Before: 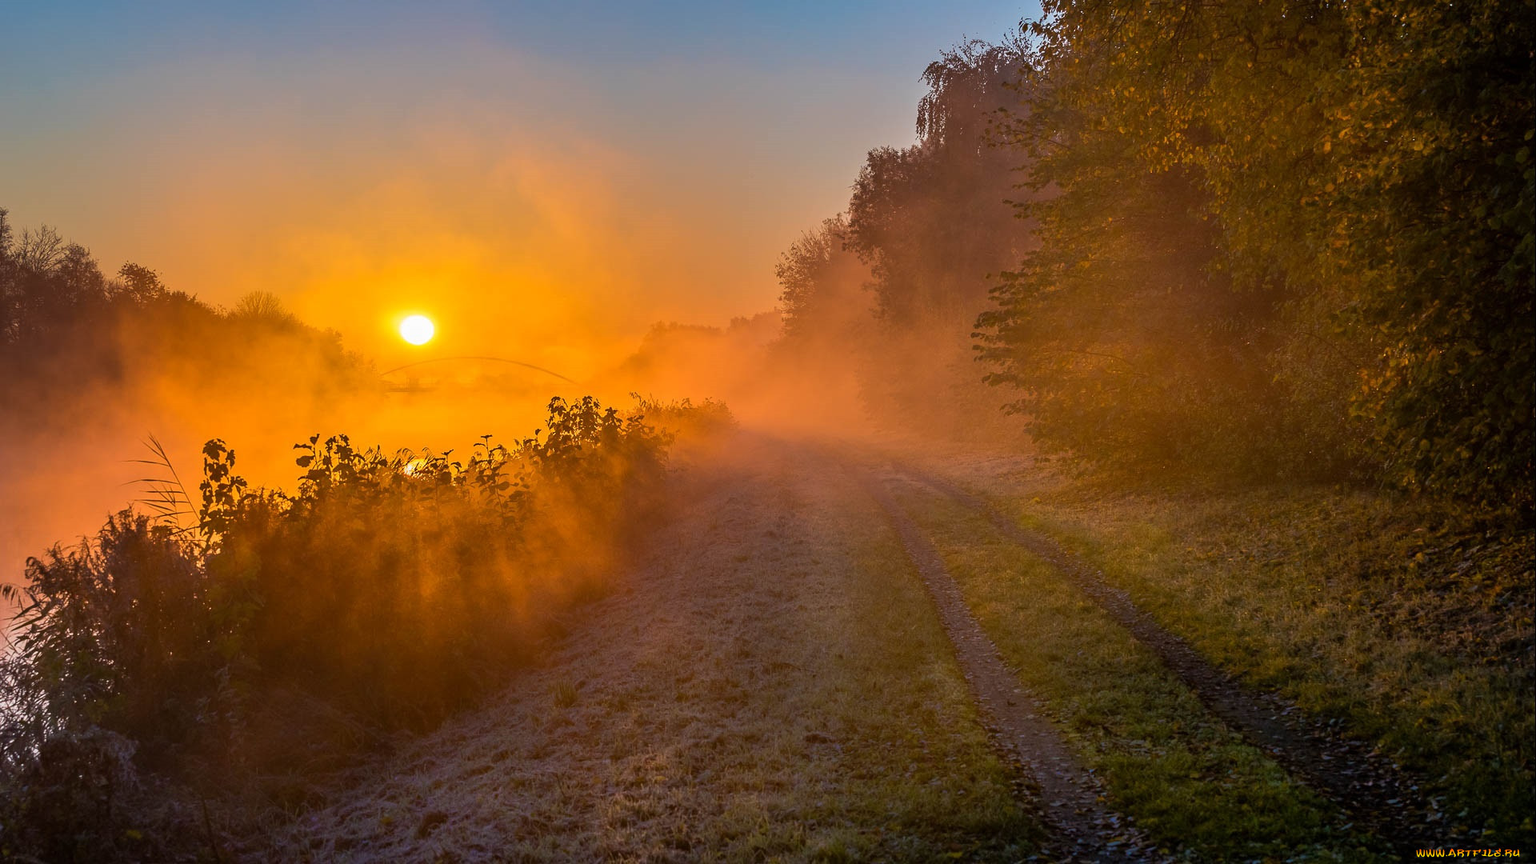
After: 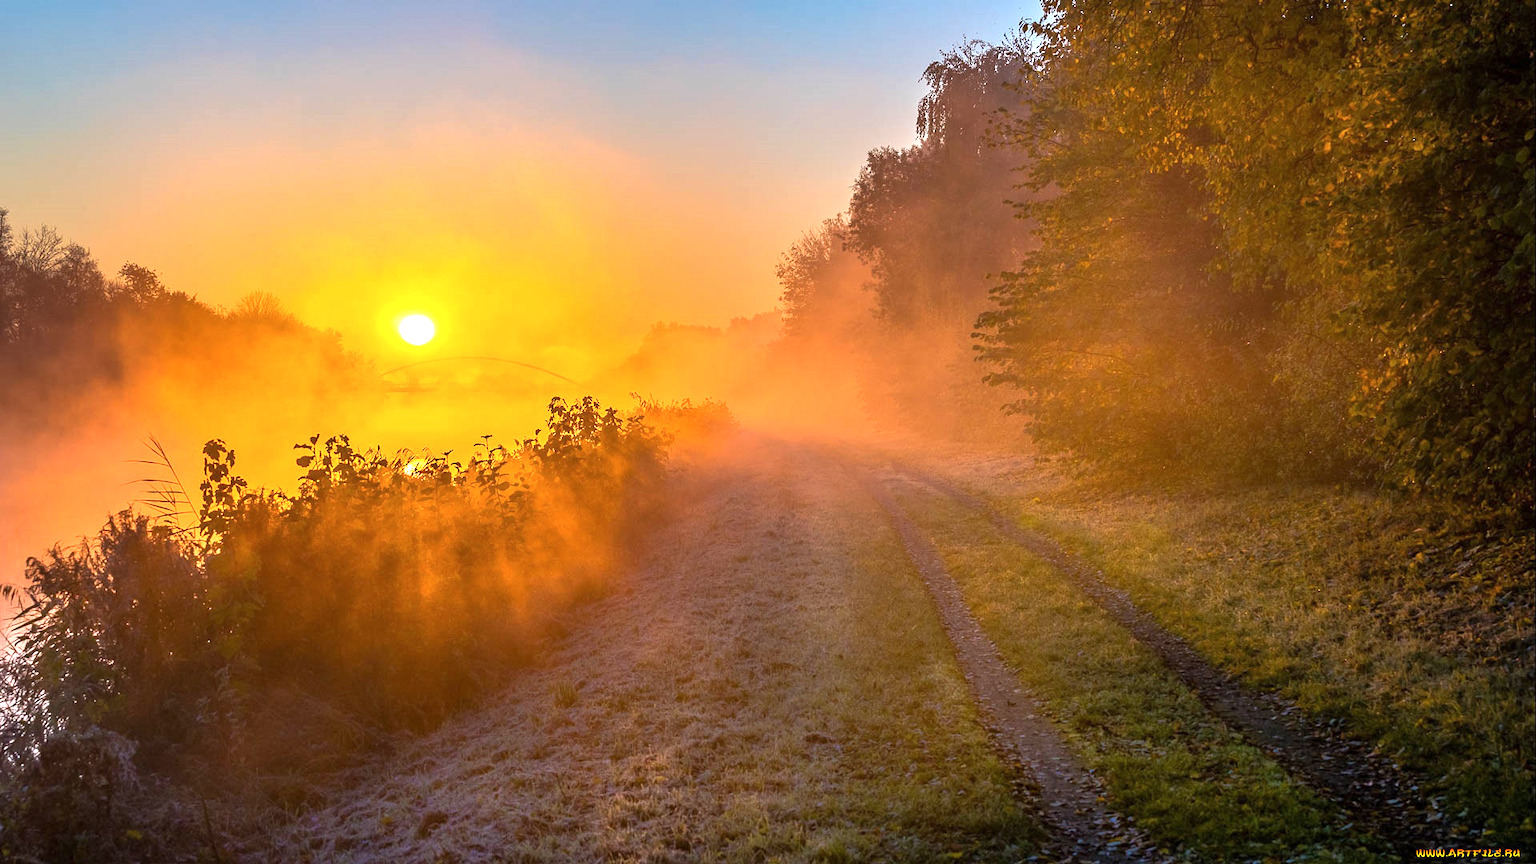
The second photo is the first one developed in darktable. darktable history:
exposure: exposure 0.95 EV, compensate highlight preservation false
color balance: output saturation 98.5%
